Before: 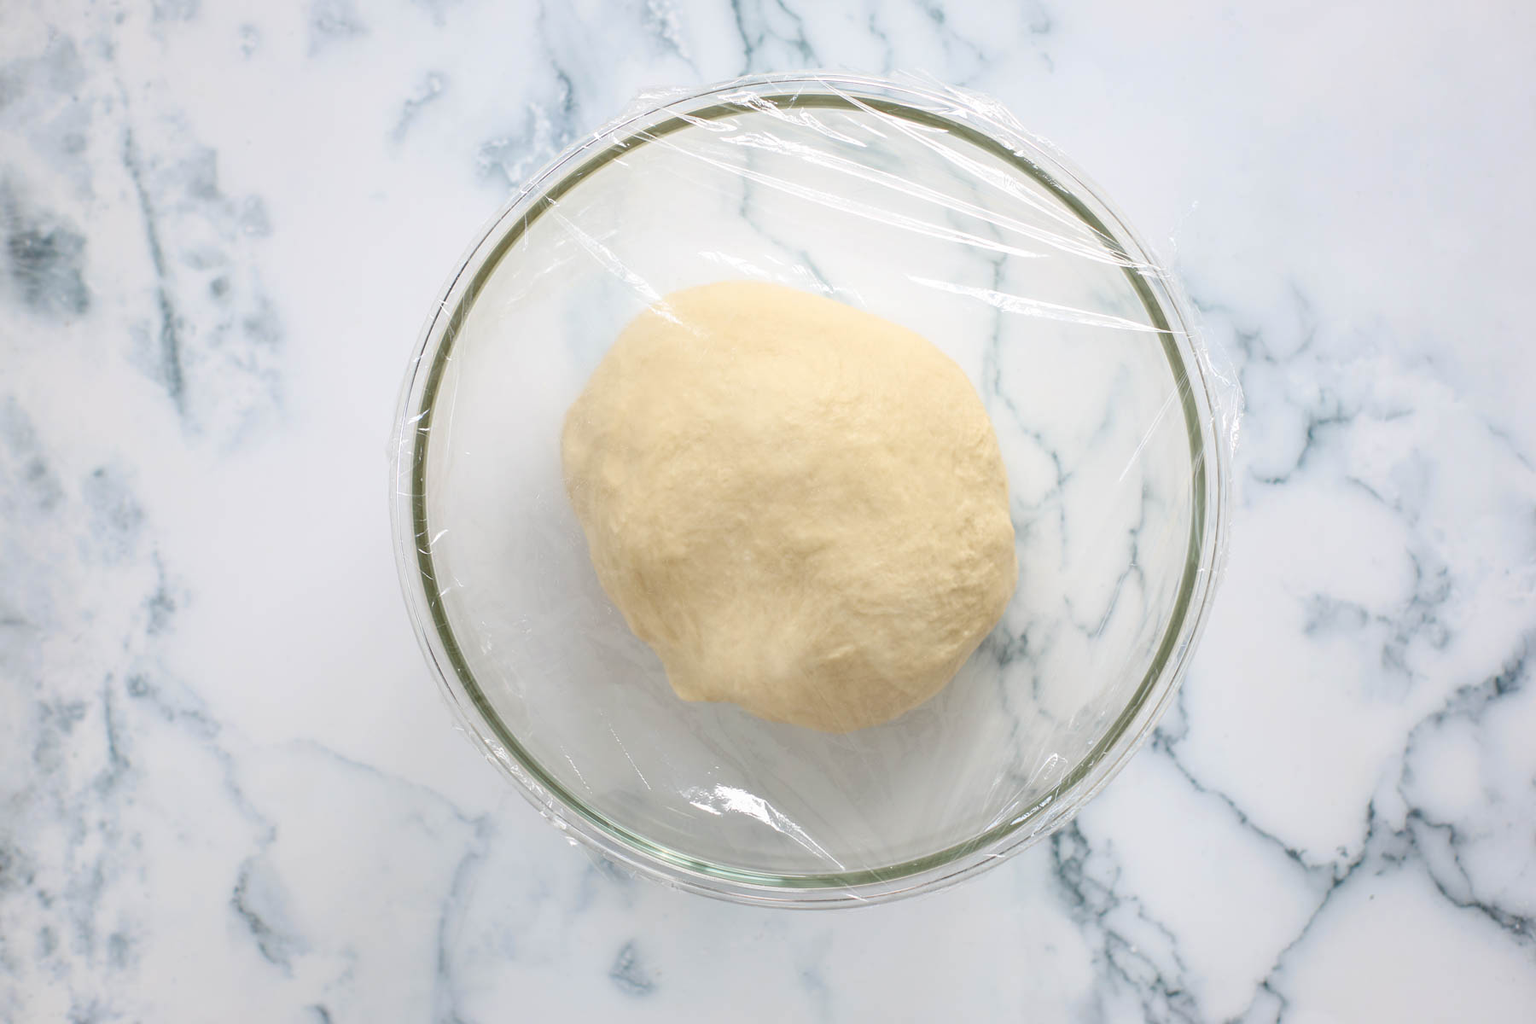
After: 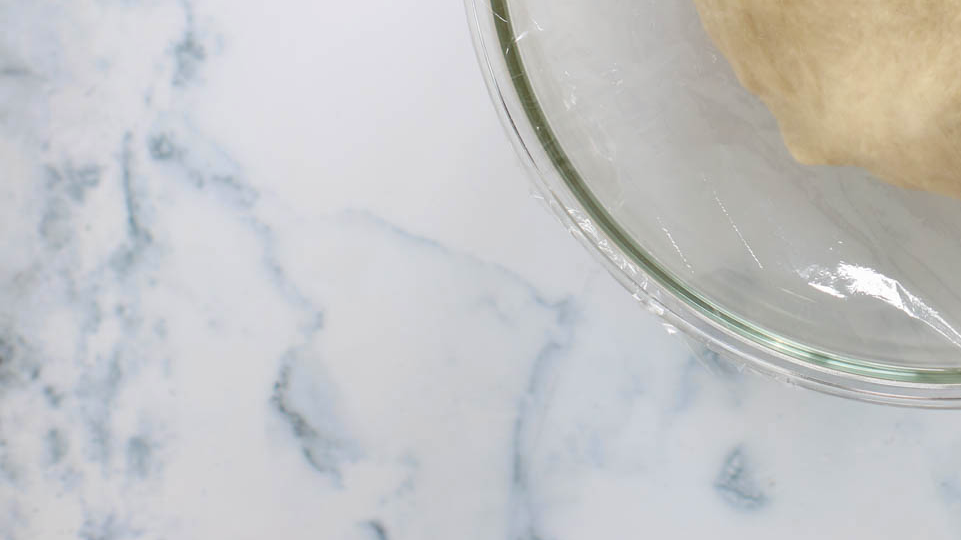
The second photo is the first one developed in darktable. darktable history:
color zones: curves: ch0 [(0.068, 0.464) (0.25, 0.5) (0.48, 0.508) (0.75, 0.536) (0.886, 0.476) (0.967, 0.456)]; ch1 [(0.066, 0.456) (0.25, 0.5) (0.616, 0.508) (0.746, 0.56) (0.934, 0.444)]
crop and rotate: top 54.778%, right 46.61%, bottom 0.159%
